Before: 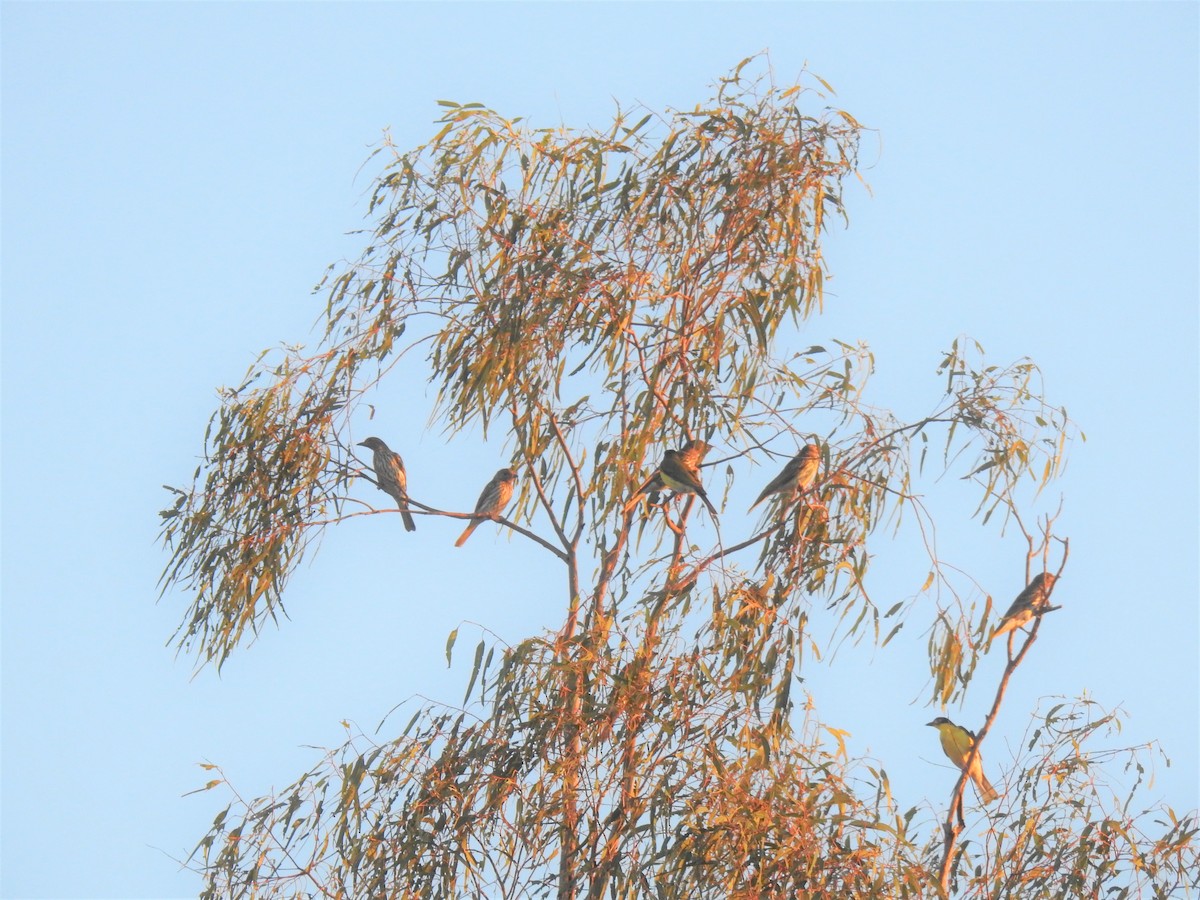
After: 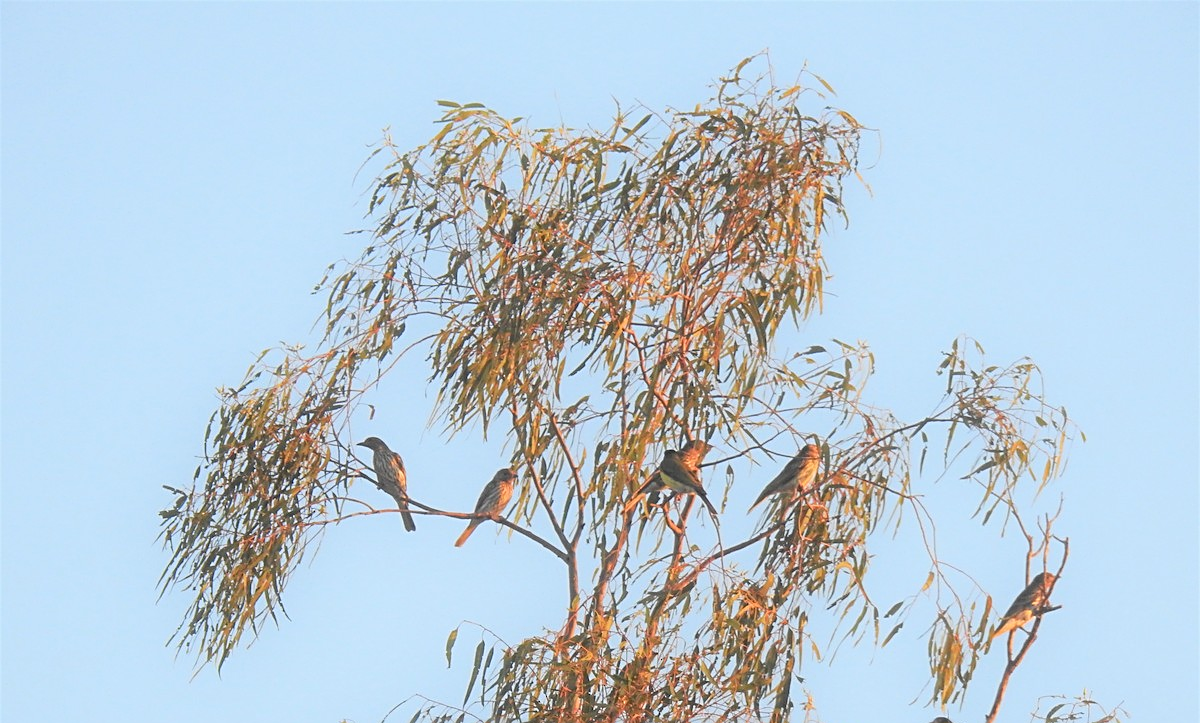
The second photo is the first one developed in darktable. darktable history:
sharpen: on, module defaults
crop: bottom 19.59%
tone equalizer: edges refinement/feathering 500, mask exposure compensation -1.57 EV, preserve details no
